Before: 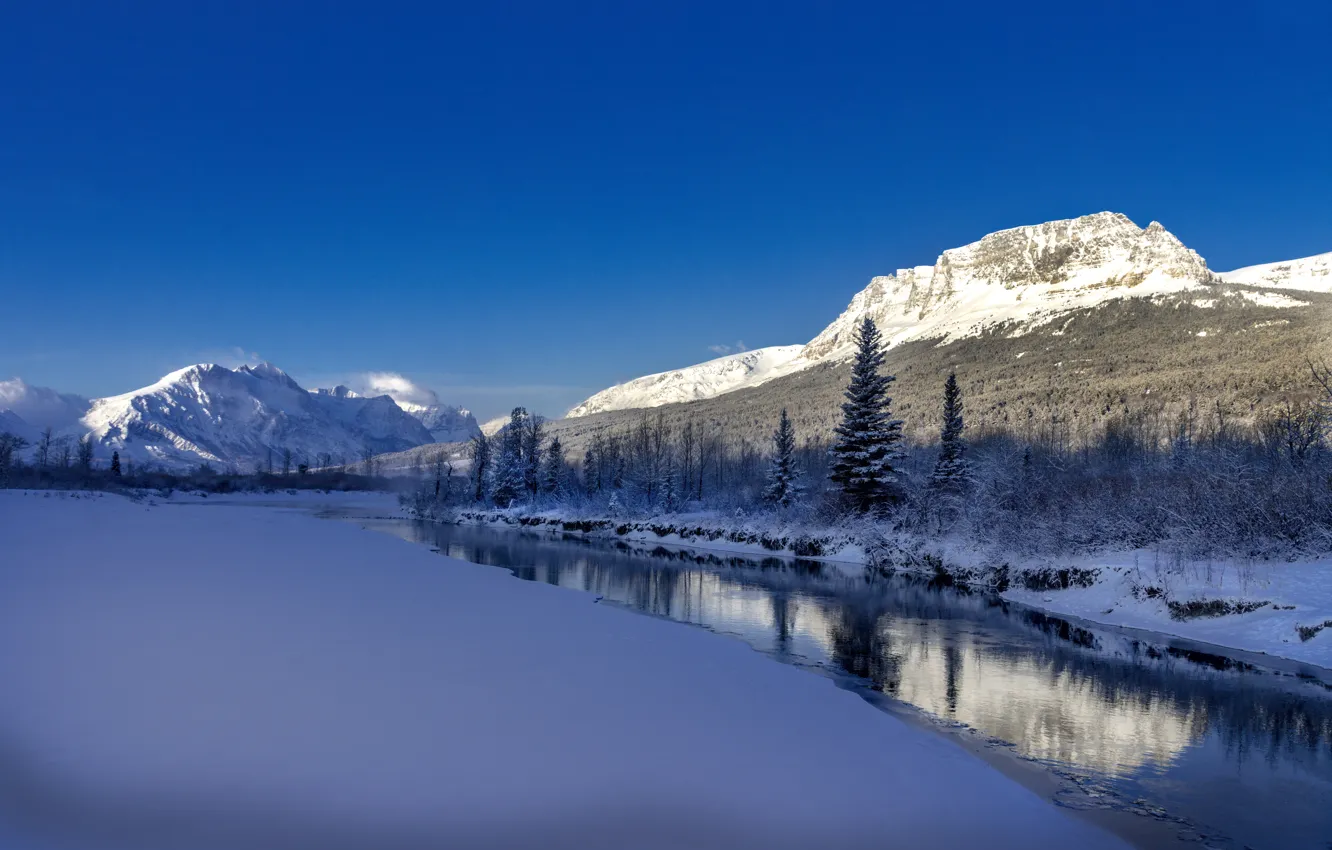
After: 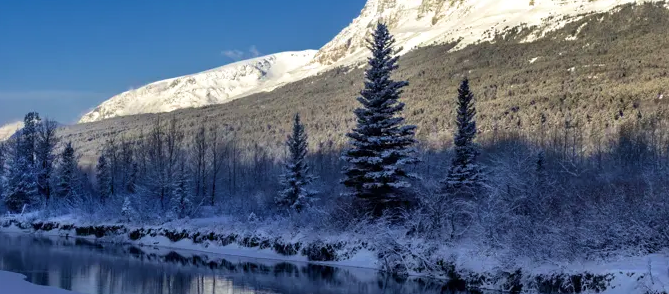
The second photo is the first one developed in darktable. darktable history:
velvia: on, module defaults
crop: left 36.607%, top 34.735%, right 13.146%, bottom 30.611%
